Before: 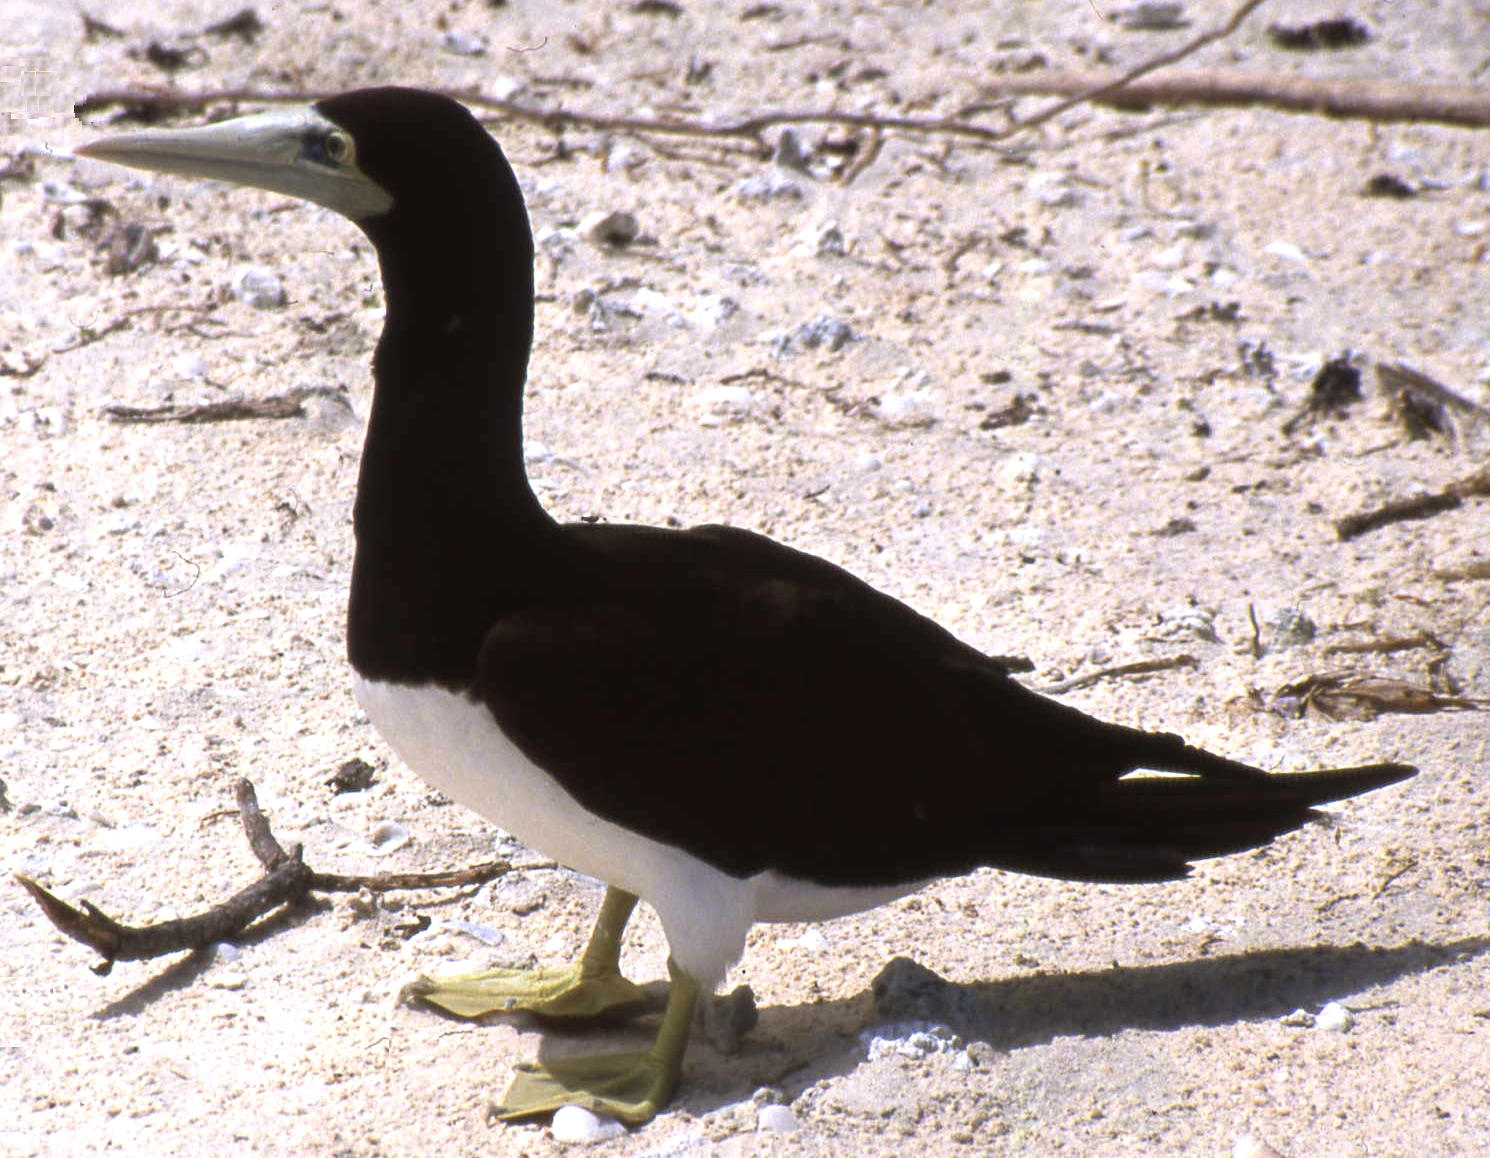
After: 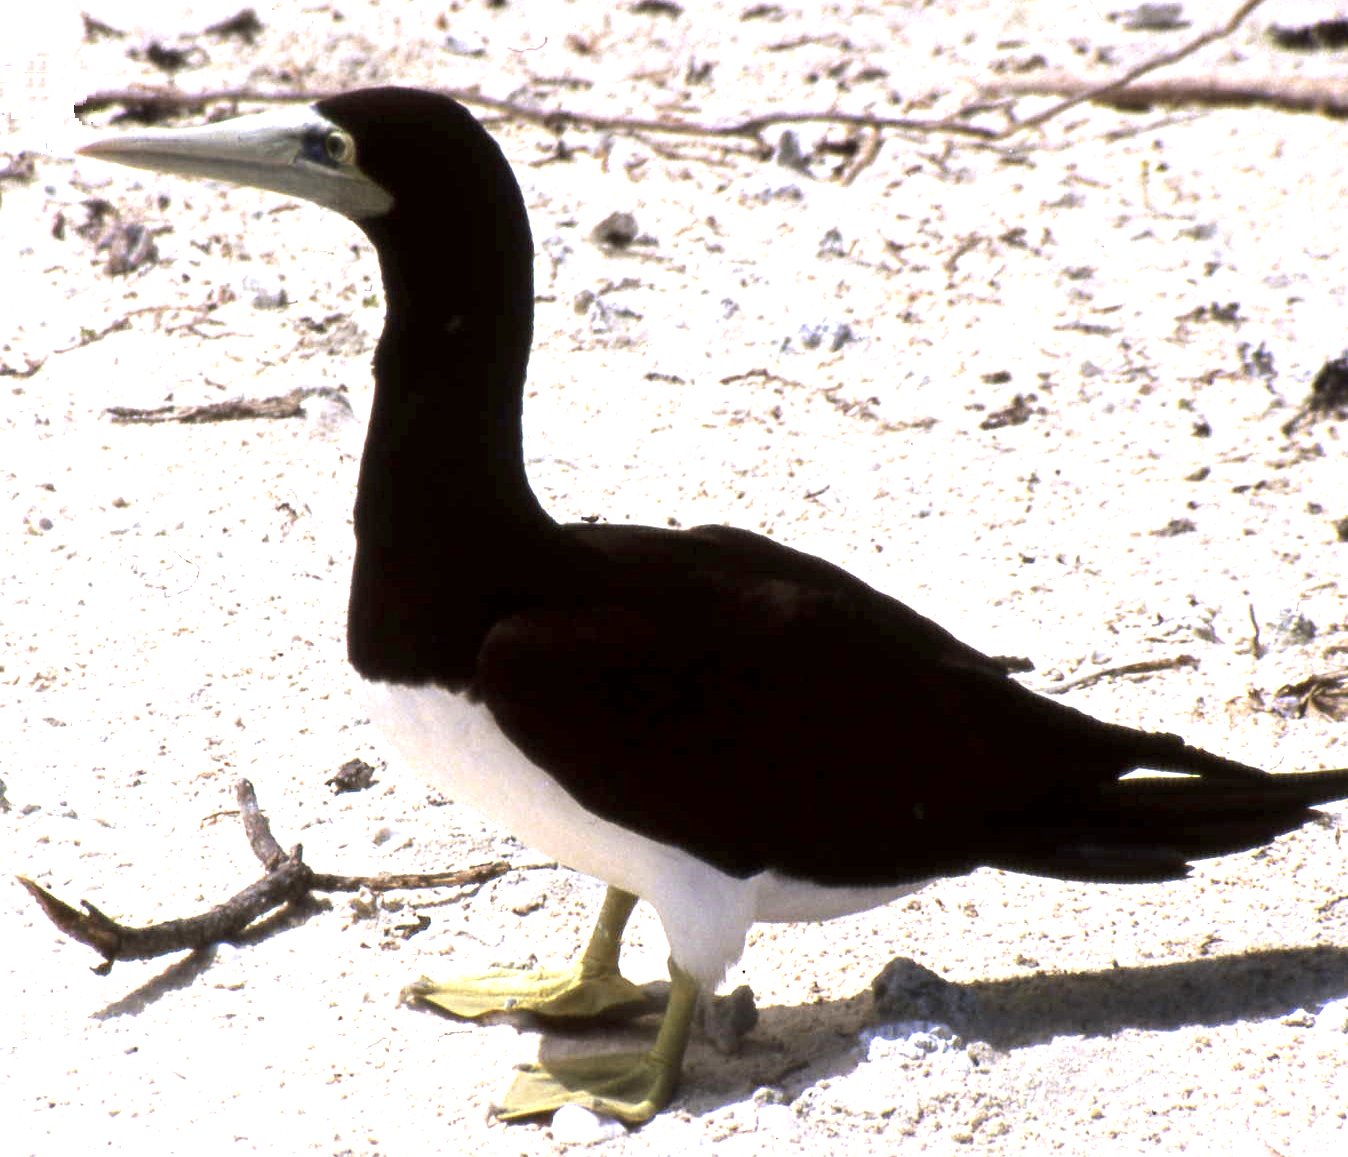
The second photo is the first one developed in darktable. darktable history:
crop: right 9.512%, bottom 0.043%
tone equalizer: -8 EV -0.439 EV, -7 EV -0.378 EV, -6 EV -0.312 EV, -5 EV -0.24 EV, -3 EV 0.242 EV, -2 EV 0.318 EV, -1 EV 0.386 EV, +0 EV 0.39 EV, edges refinement/feathering 500, mask exposure compensation -1.57 EV, preserve details no
exposure: black level correction 0.005, exposure 0.413 EV, compensate highlight preservation false
